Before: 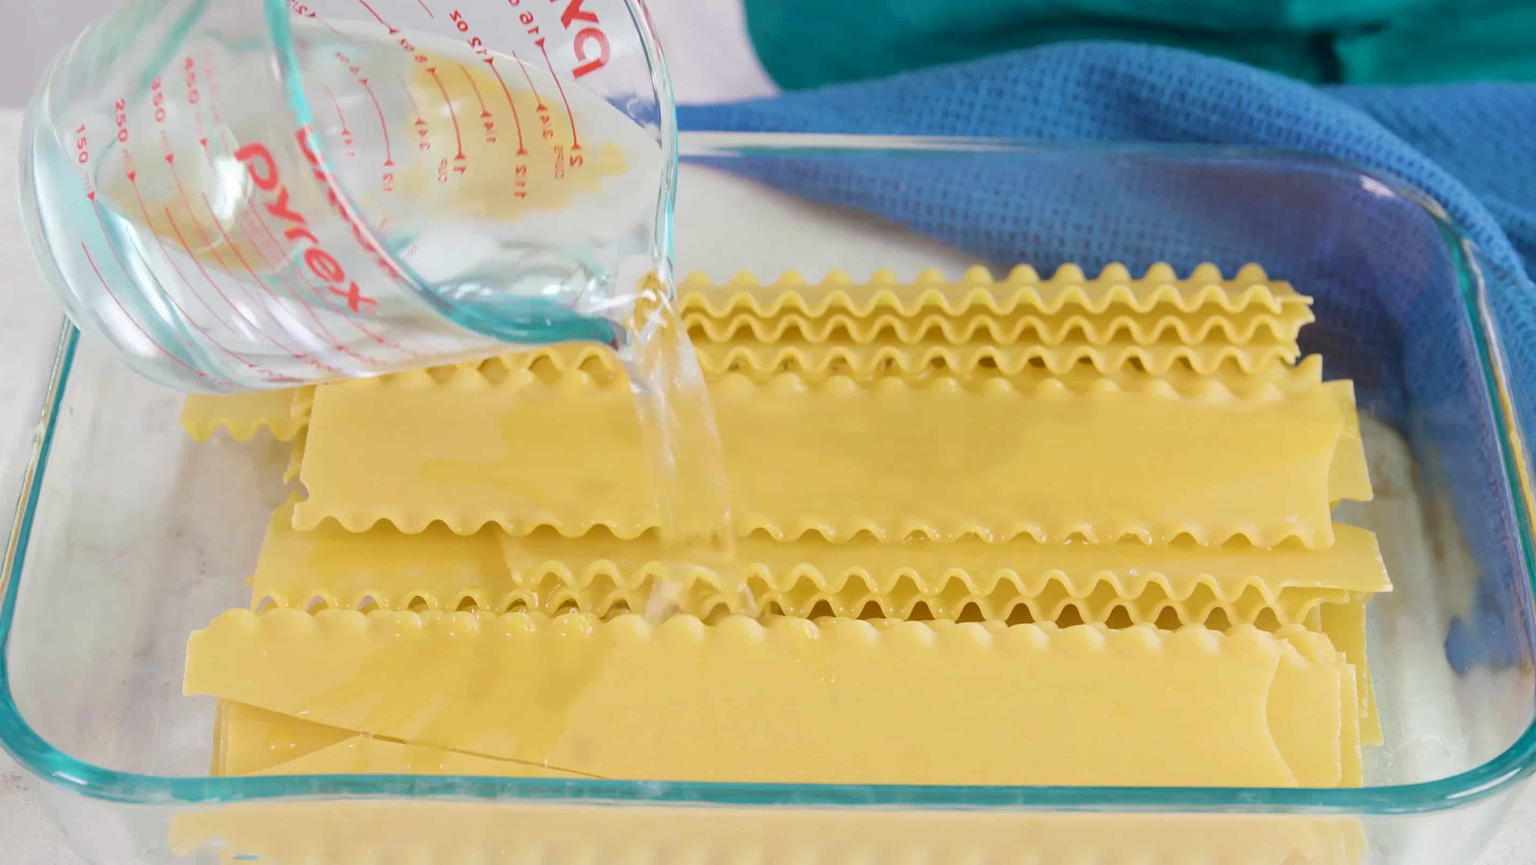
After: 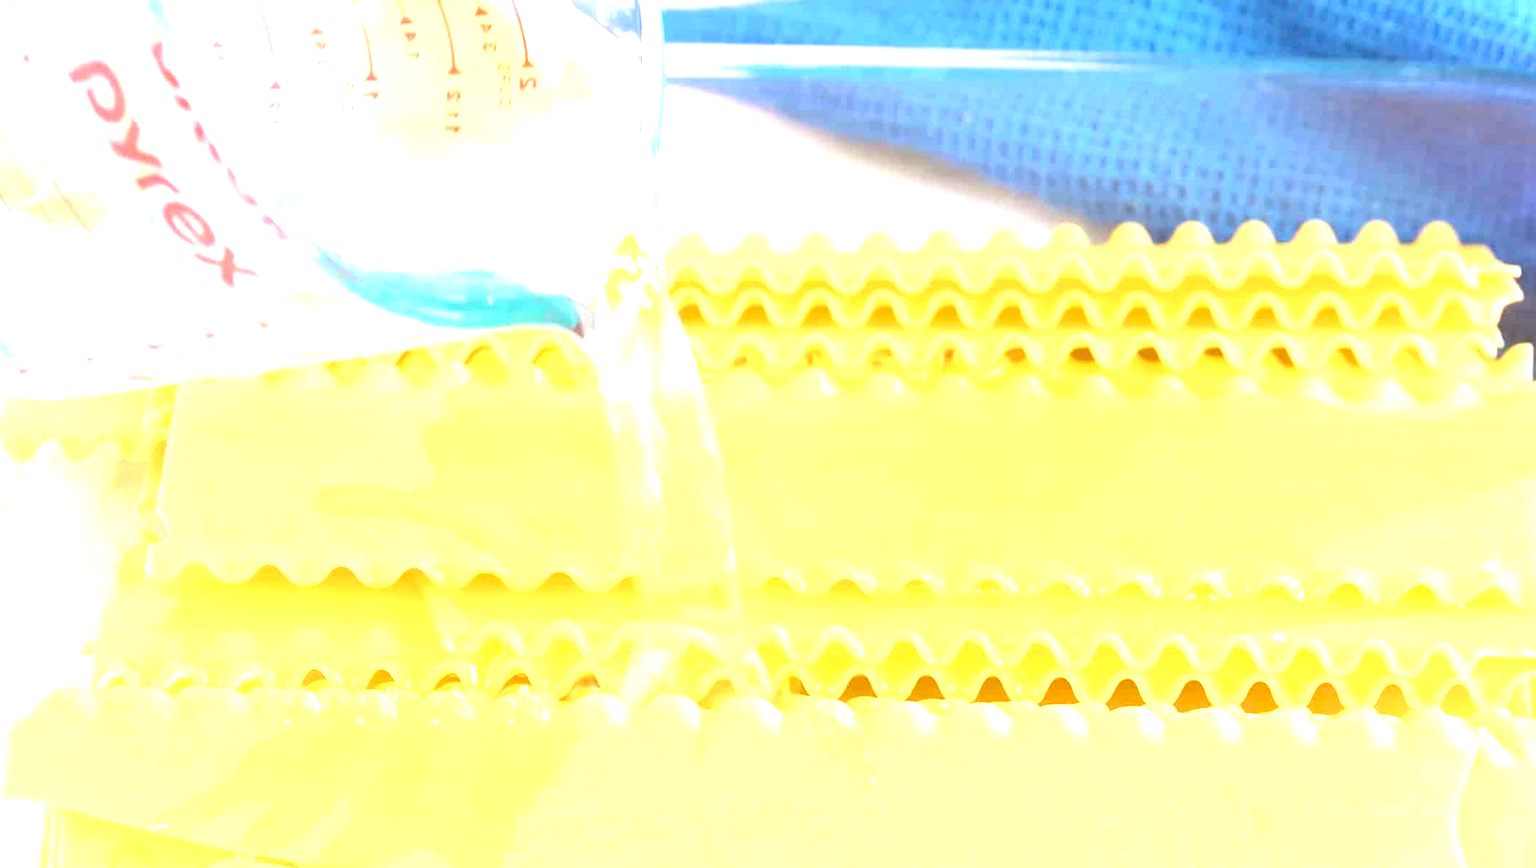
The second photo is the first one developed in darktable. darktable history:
crop and rotate: left 12.016%, top 11.478%, right 13.725%, bottom 13.897%
exposure: black level correction 0.001, exposure 1.725 EV, compensate exposure bias true, compensate highlight preservation false
levels: white 99.95%, levels [0, 0.478, 1]
